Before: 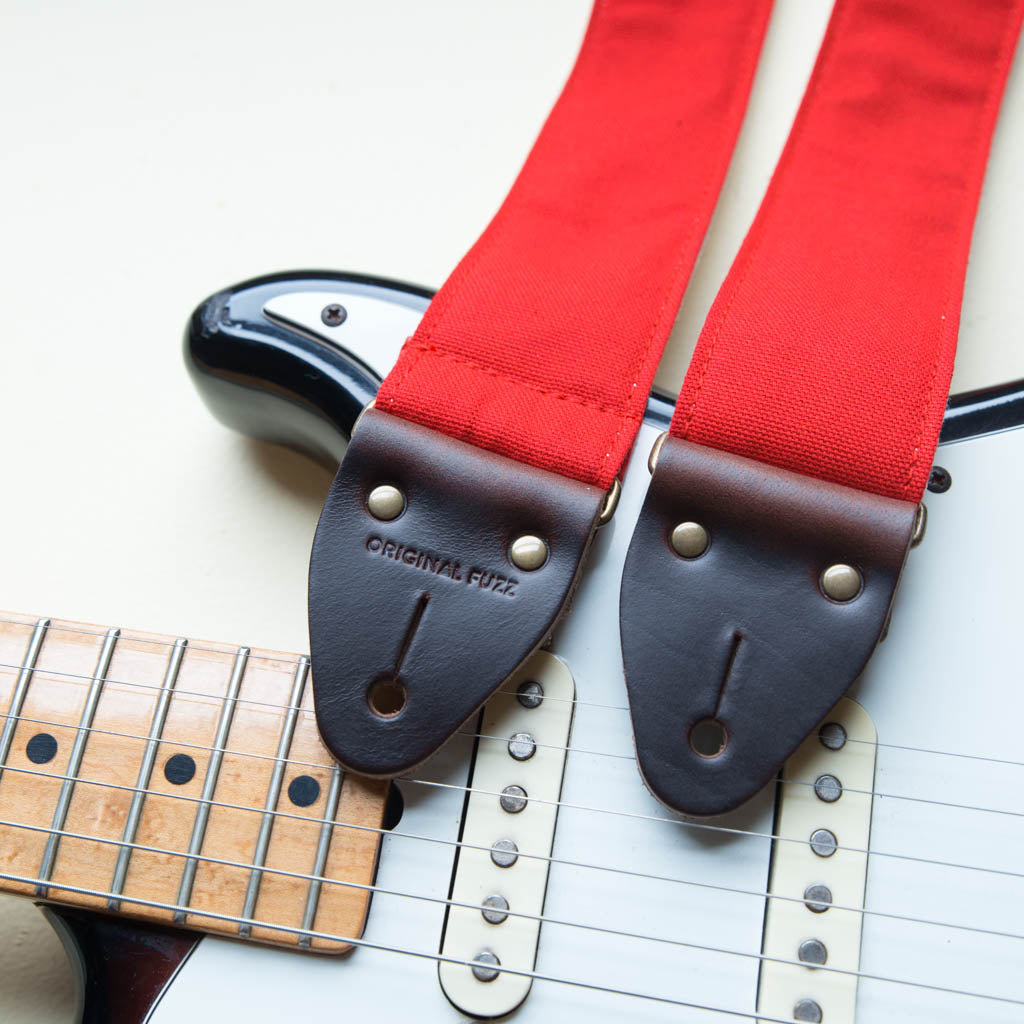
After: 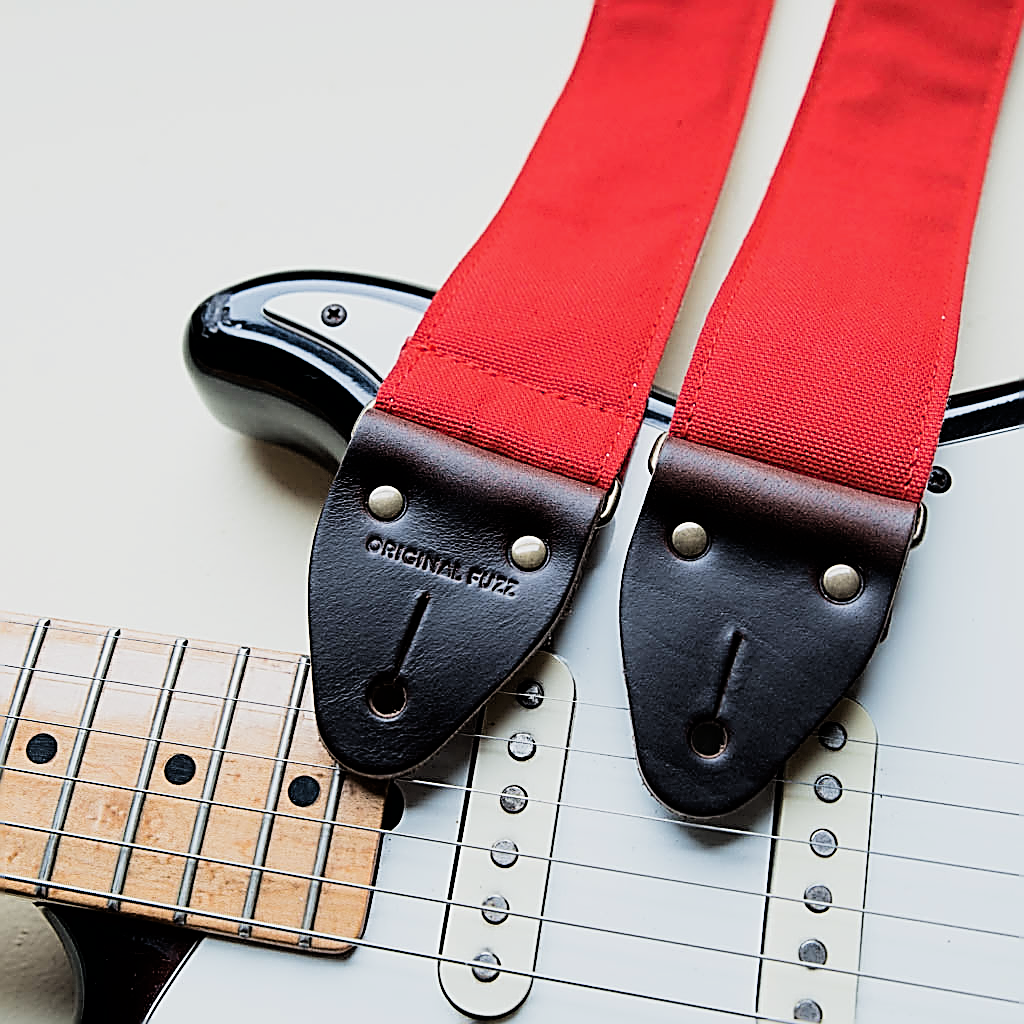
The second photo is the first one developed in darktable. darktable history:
filmic rgb: black relative exposure -5 EV, hardness 2.88, contrast 1.4, highlights saturation mix -30%
sharpen: amount 2
